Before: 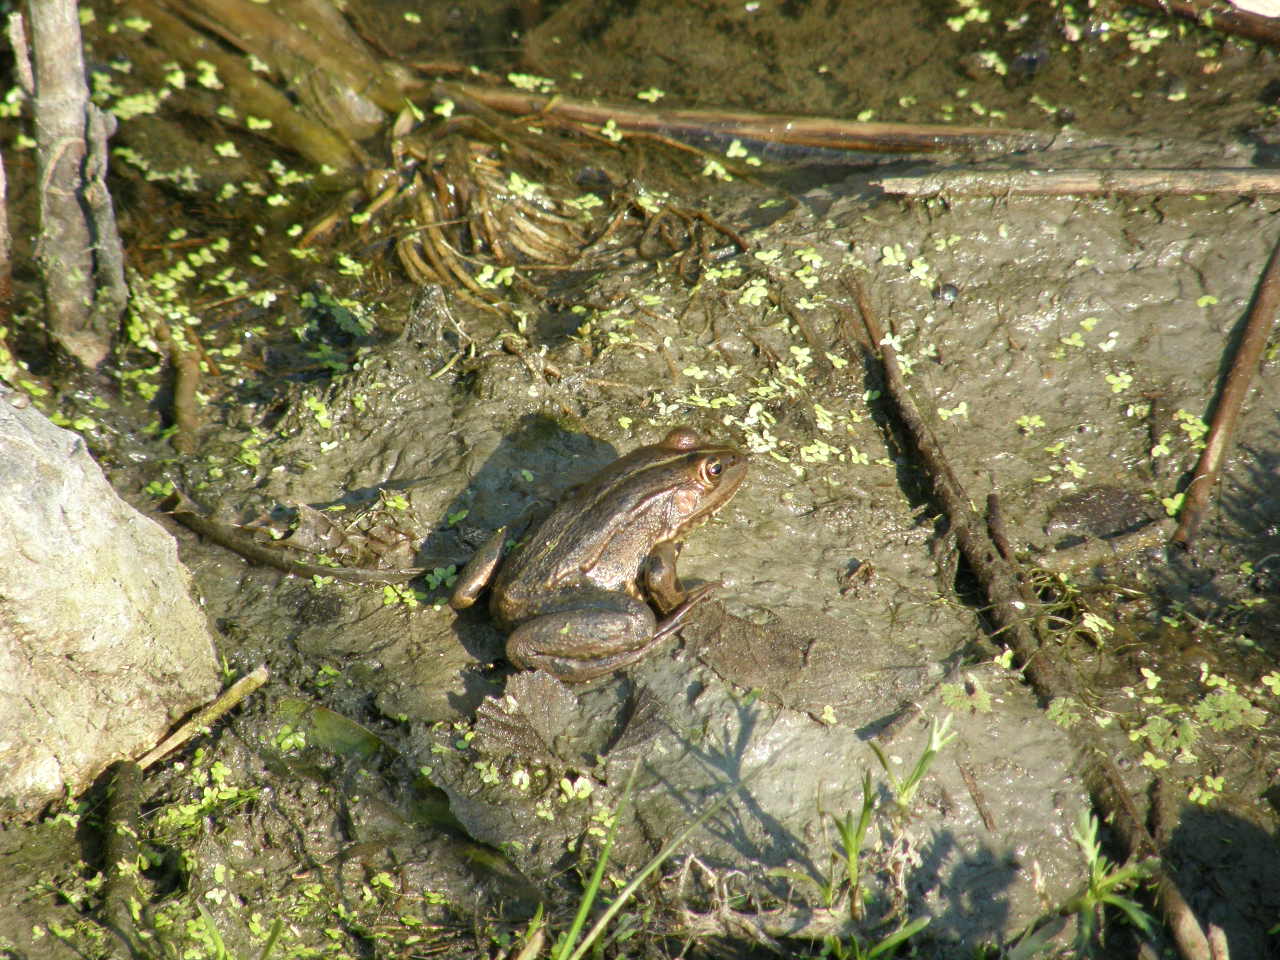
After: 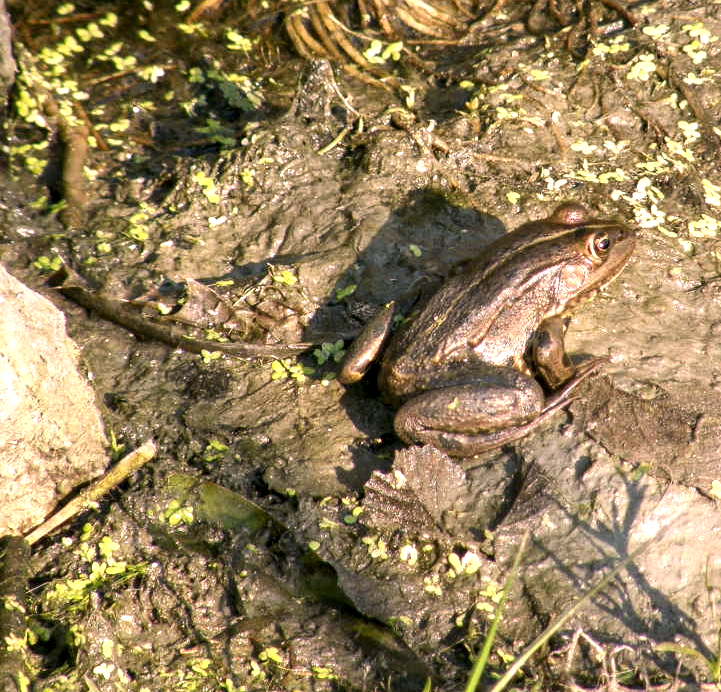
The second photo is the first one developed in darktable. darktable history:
tone equalizer: -8 EV -0.45 EV, -7 EV -0.399 EV, -6 EV -0.354 EV, -5 EV -0.211 EV, -3 EV 0.219 EV, -2 EV 0.356 EV, -1 EV 0.373 EV, +0 EV 0.433 EV, edges refinement/feathering 500, mask exposure compensation -1.57 EV, preserve details no
local contrast: highlights 87%, shadows 83%
crop: left 8.765%, top 23.451%, right 34.877%, bottom 4.423%
color correction: highlights a* 14.58, highlights b* 4.83
